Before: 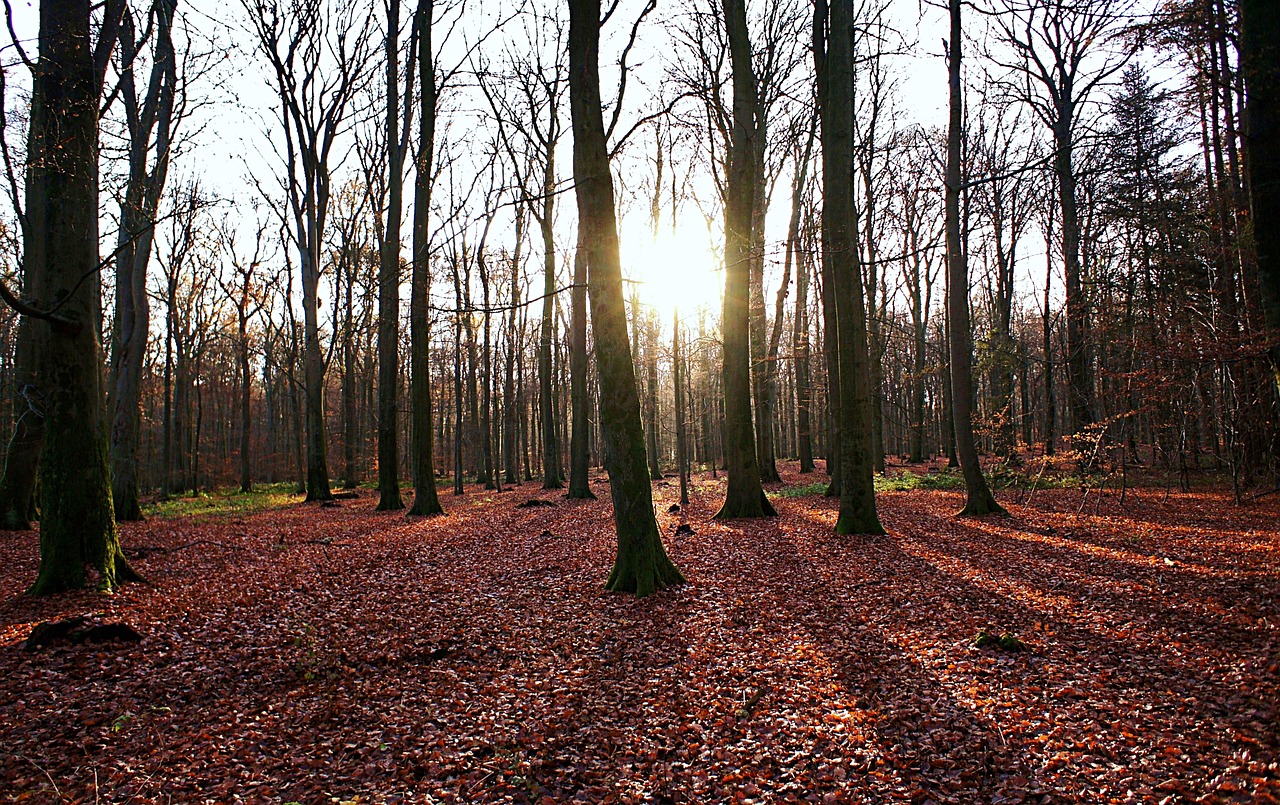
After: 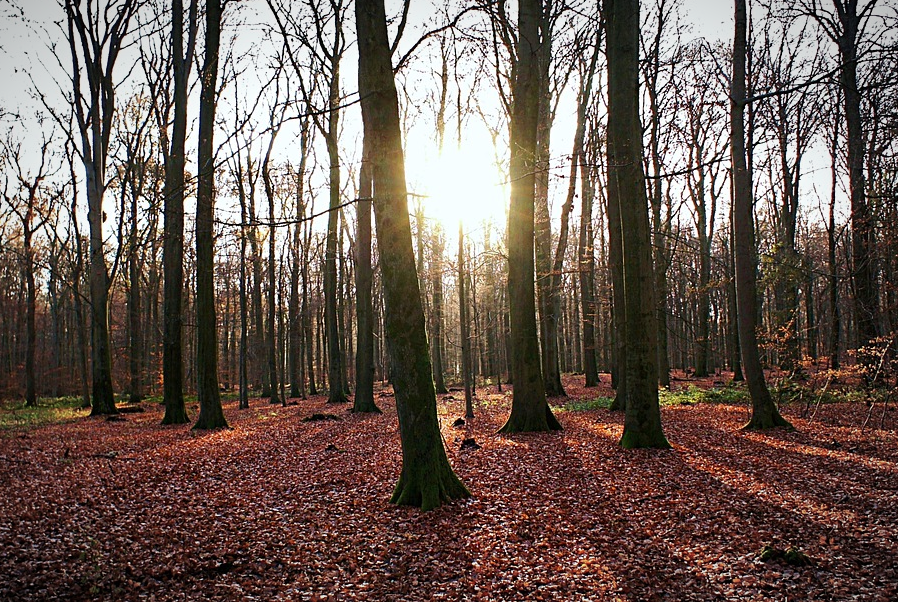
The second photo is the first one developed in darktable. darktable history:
vignetting: fall-off radius 60.03%, automatic ratio true, unbound false
crop and rotate: left 16.859%, top 10.695%, right 12.931%, bottom 14.427%
